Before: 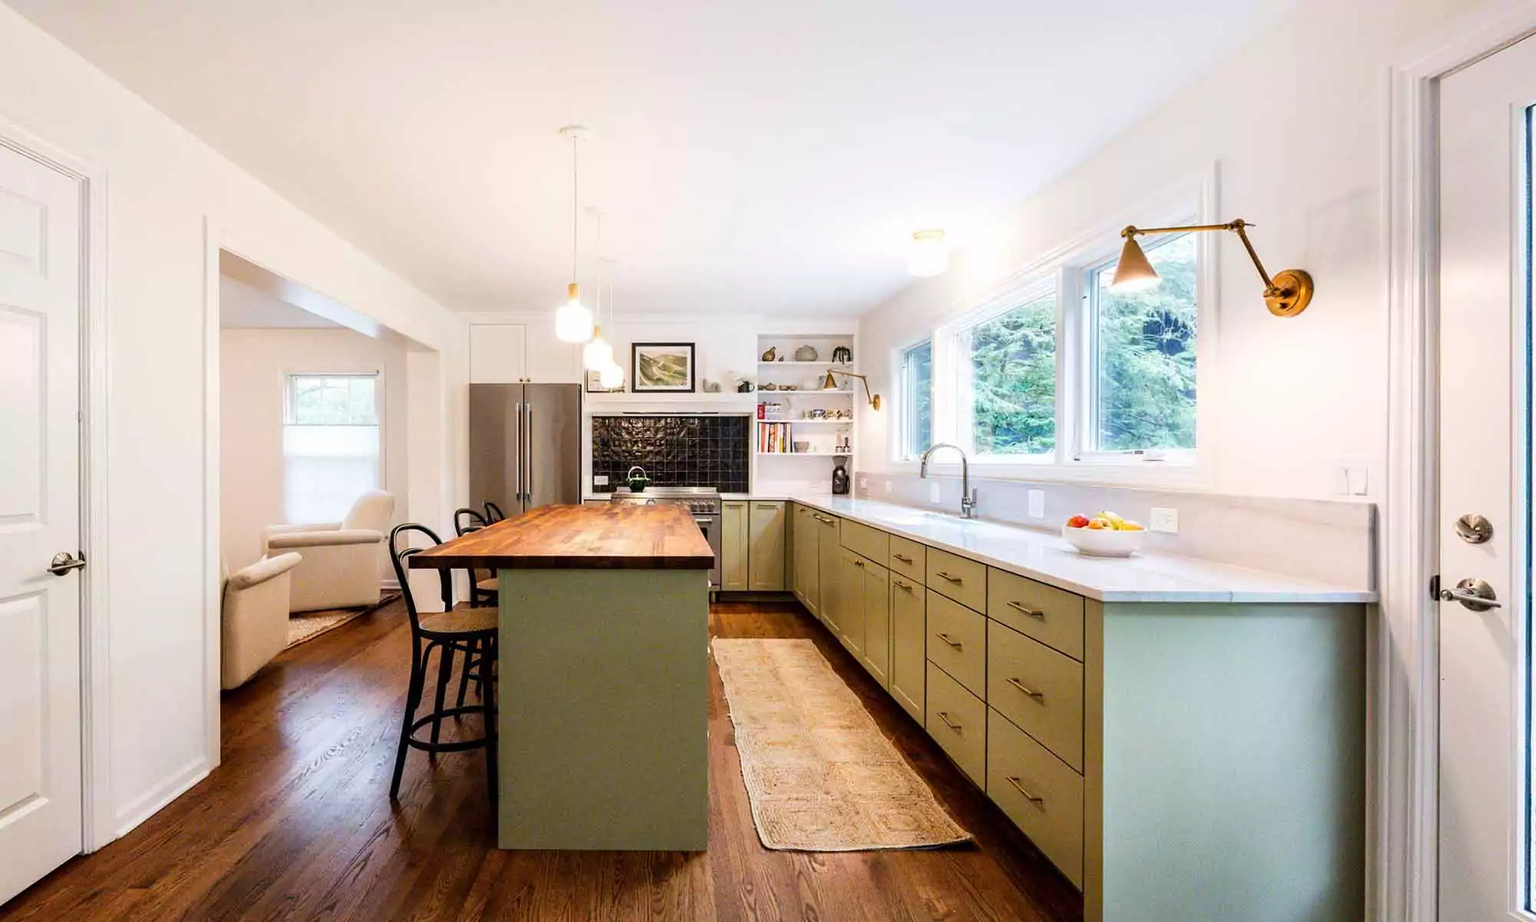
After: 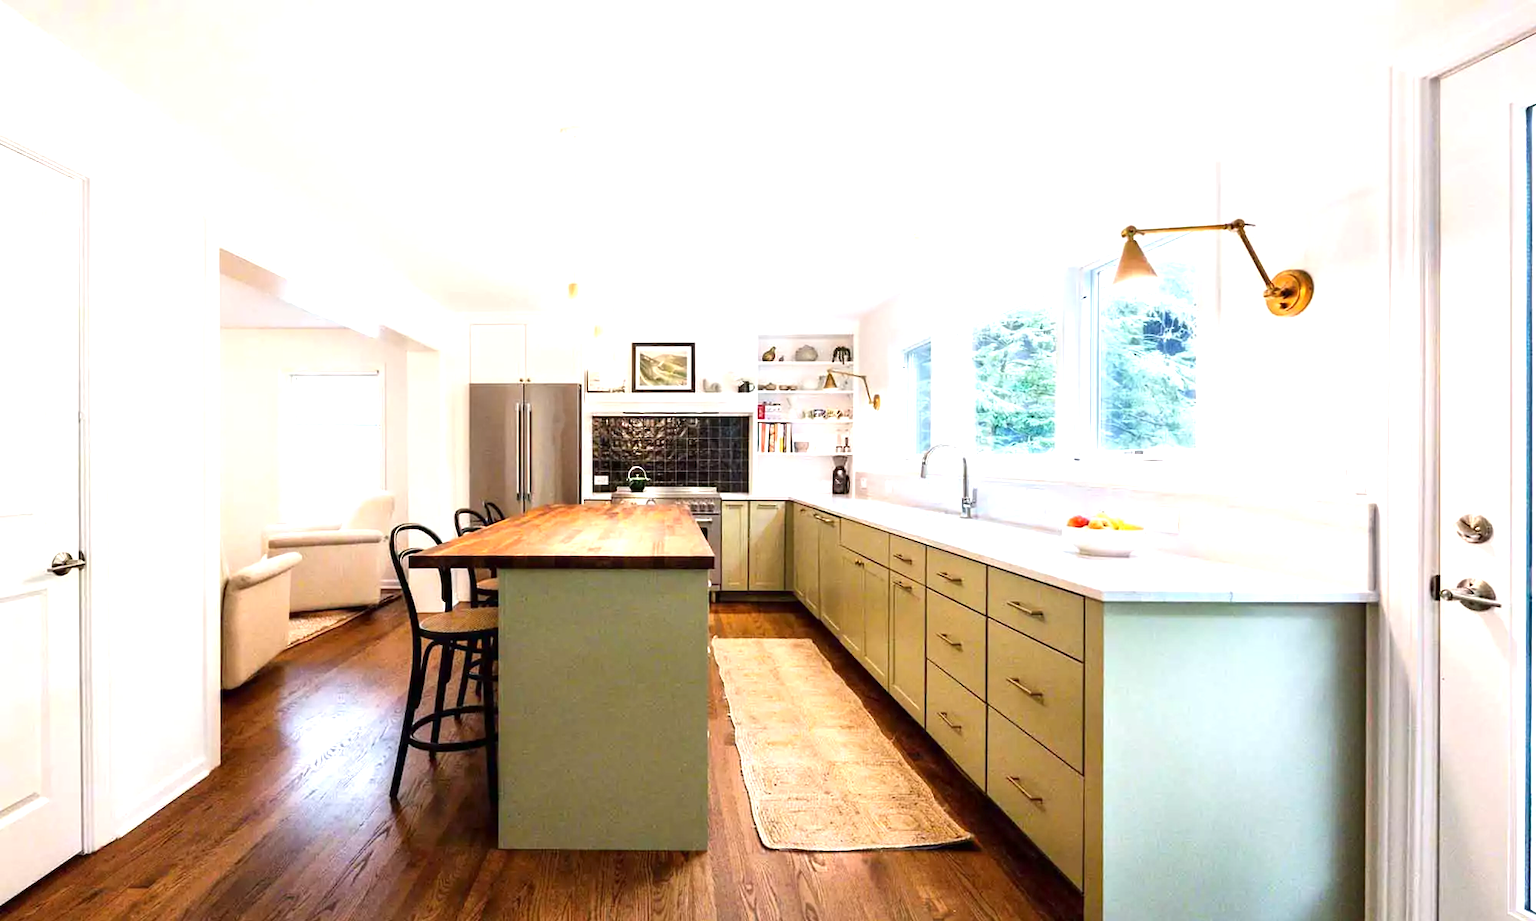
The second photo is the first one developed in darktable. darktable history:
exposure: exposure 0.738 EV, compensate highlight preservation false
